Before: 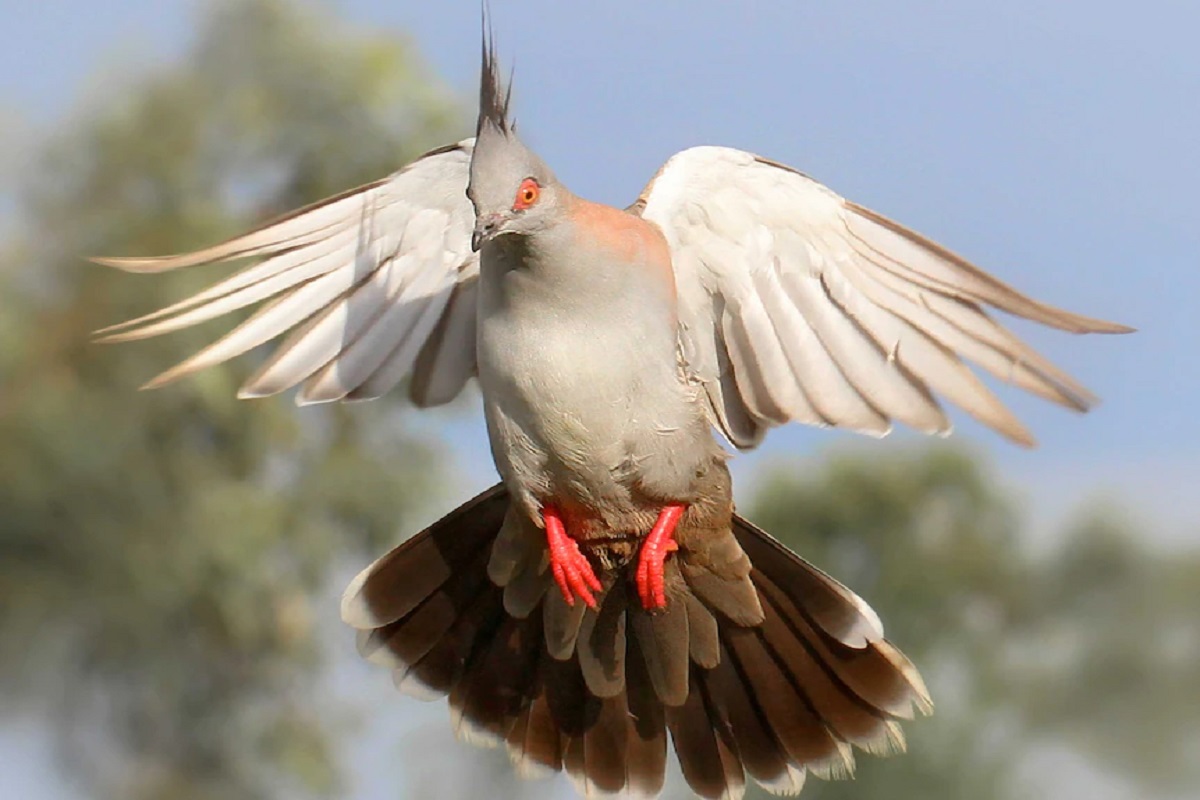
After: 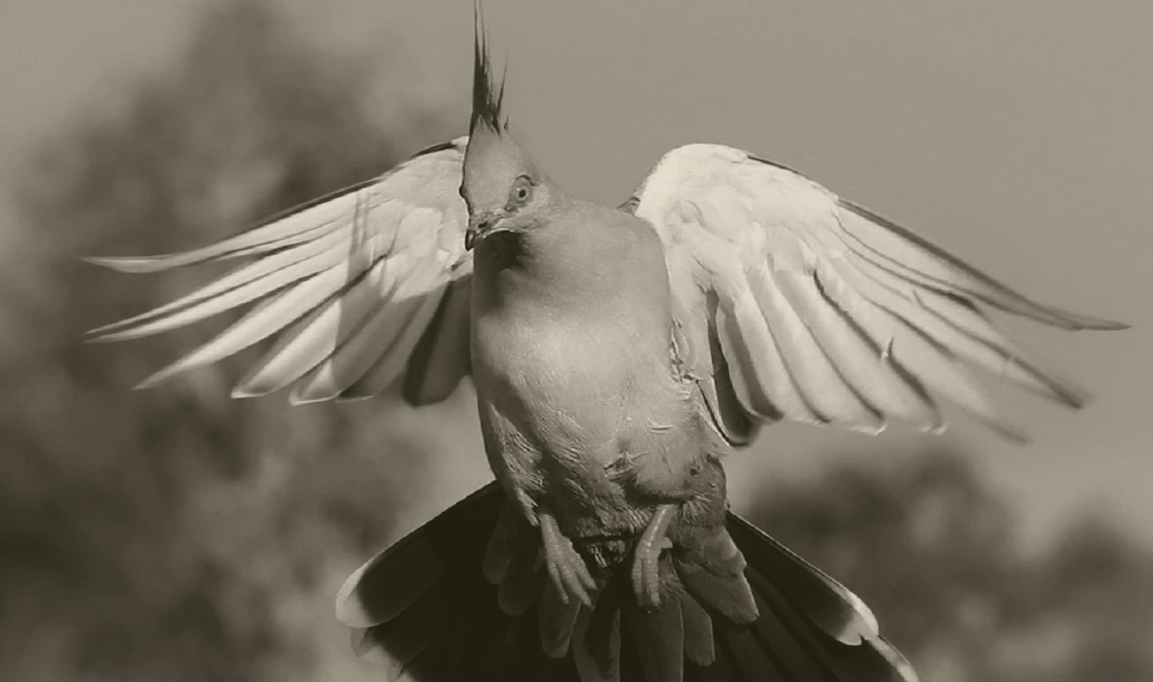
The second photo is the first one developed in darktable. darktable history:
crop and rotate: angle 0.2°, left 0.275%, right 3.127%, bottom 14.18%
colorize: hue 41.44°, saturation 22%, source mix 60%, lightness 10.61%
tone equalizer: -8 EV -0.75 EV, -7 EV -0.7 EV, -6 EV -0.6 EV, -5 EV -0.4 EV, -3 EV 0.4 EV, -2 EV 0.6 EV, -1 EV 0.7 EV, +0 EV 0.75 EV, edges refinement/feathering 500, mask exposure compensation -1.57 EV, preserve details no
contrast brightness saturation: brightness -0.2, saturation 0.08
